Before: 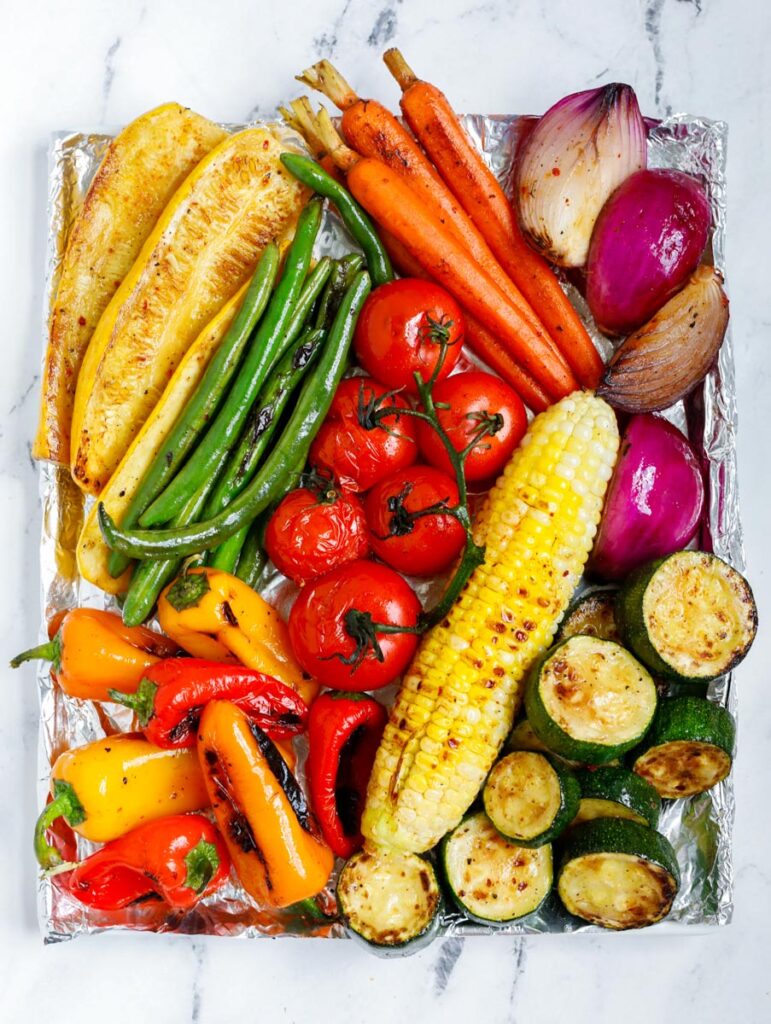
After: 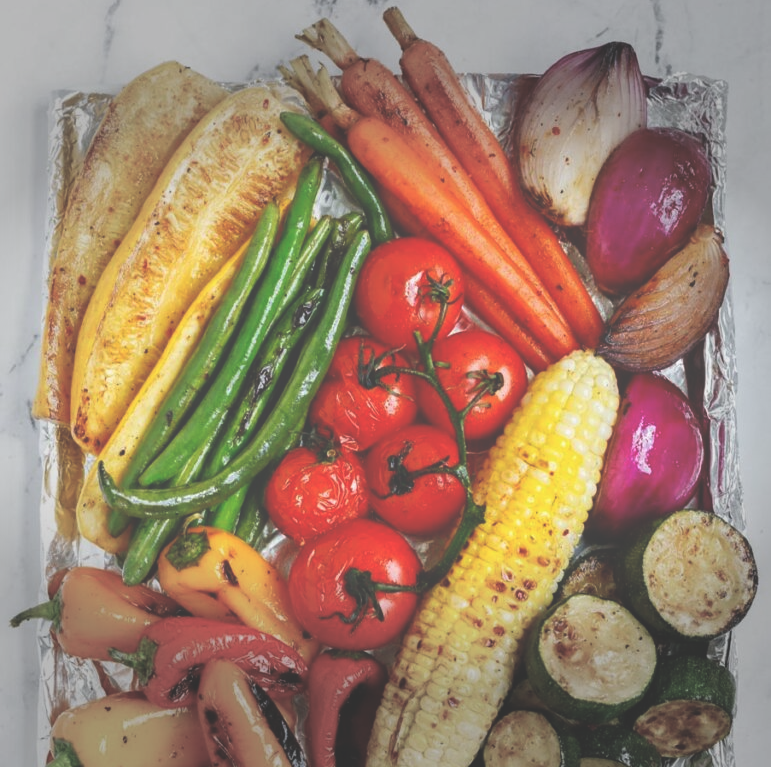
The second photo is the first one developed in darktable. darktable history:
exposure: black level correction -0.063, exposure -0.049 EV, compensate highlight preservation false
crop: top 4.018%, bottom 21.051%
vignetting: fall-off start 71.19%, width/height ratio 1.333
